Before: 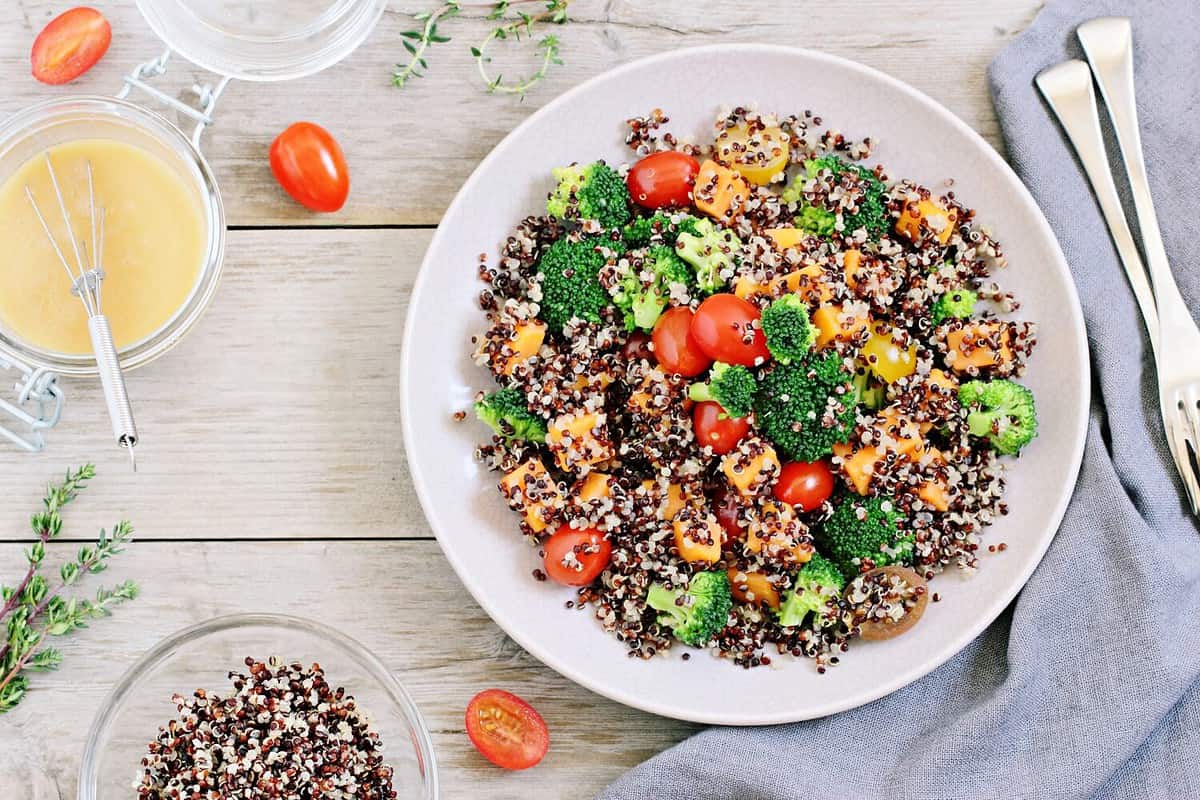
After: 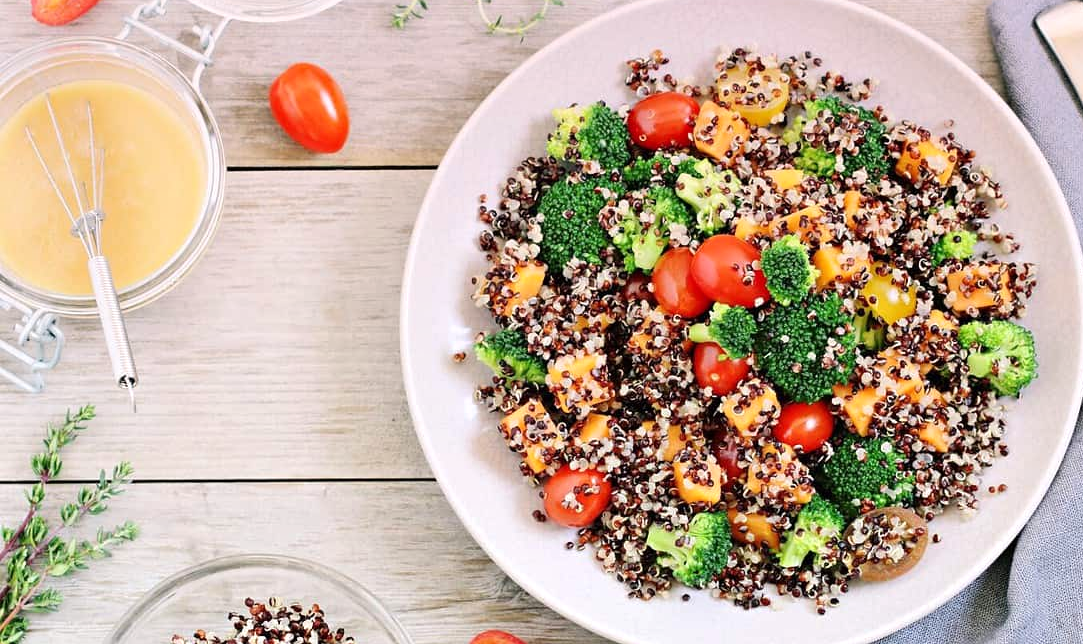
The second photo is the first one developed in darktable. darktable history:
crop: top 7.49%, right 9.717%, bottom 11.943%
graduated density: density 0.38 EV, hardness 21%, rotation -6.11°, saturation 32%
exposure: exposure 0.2 EV, compensate highlight preservation false
